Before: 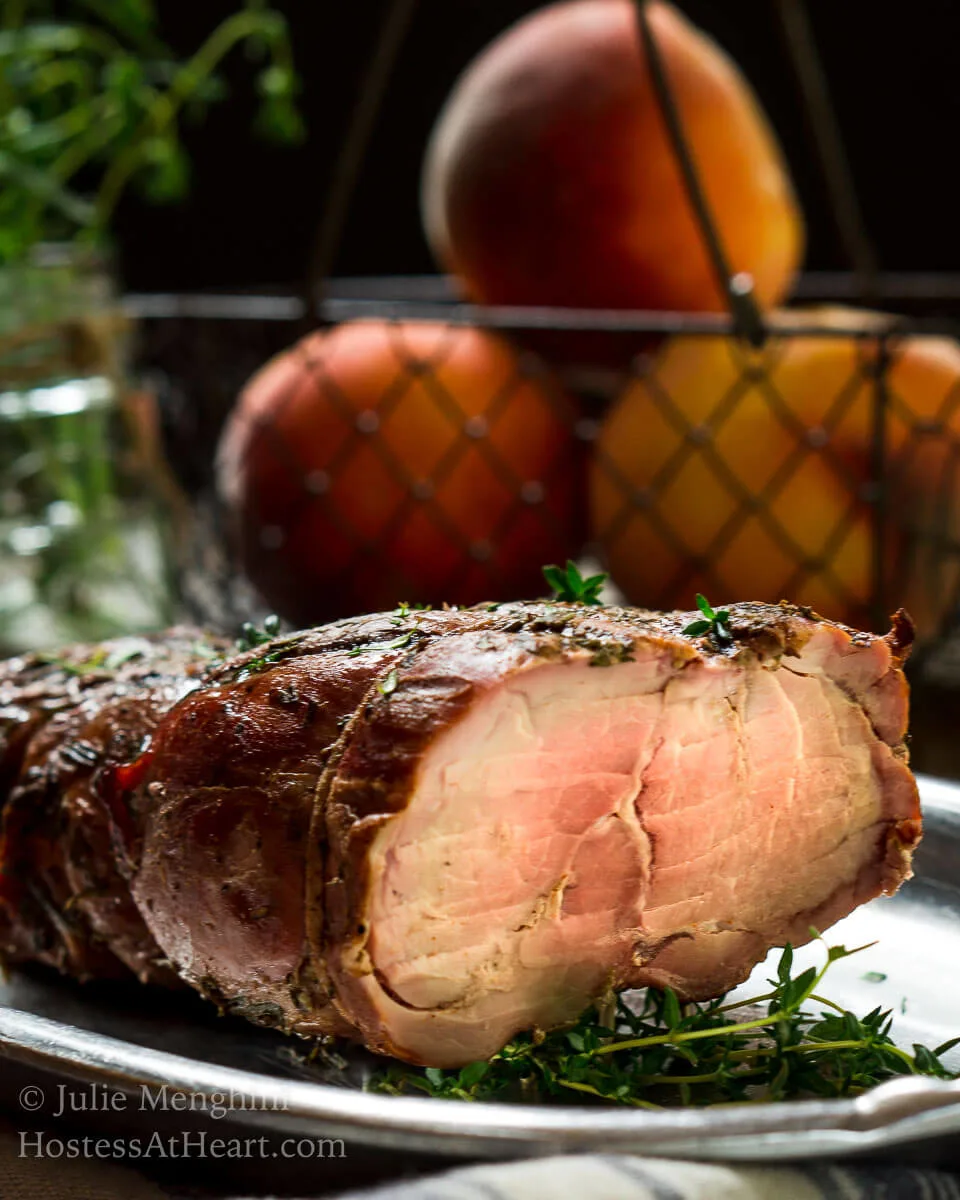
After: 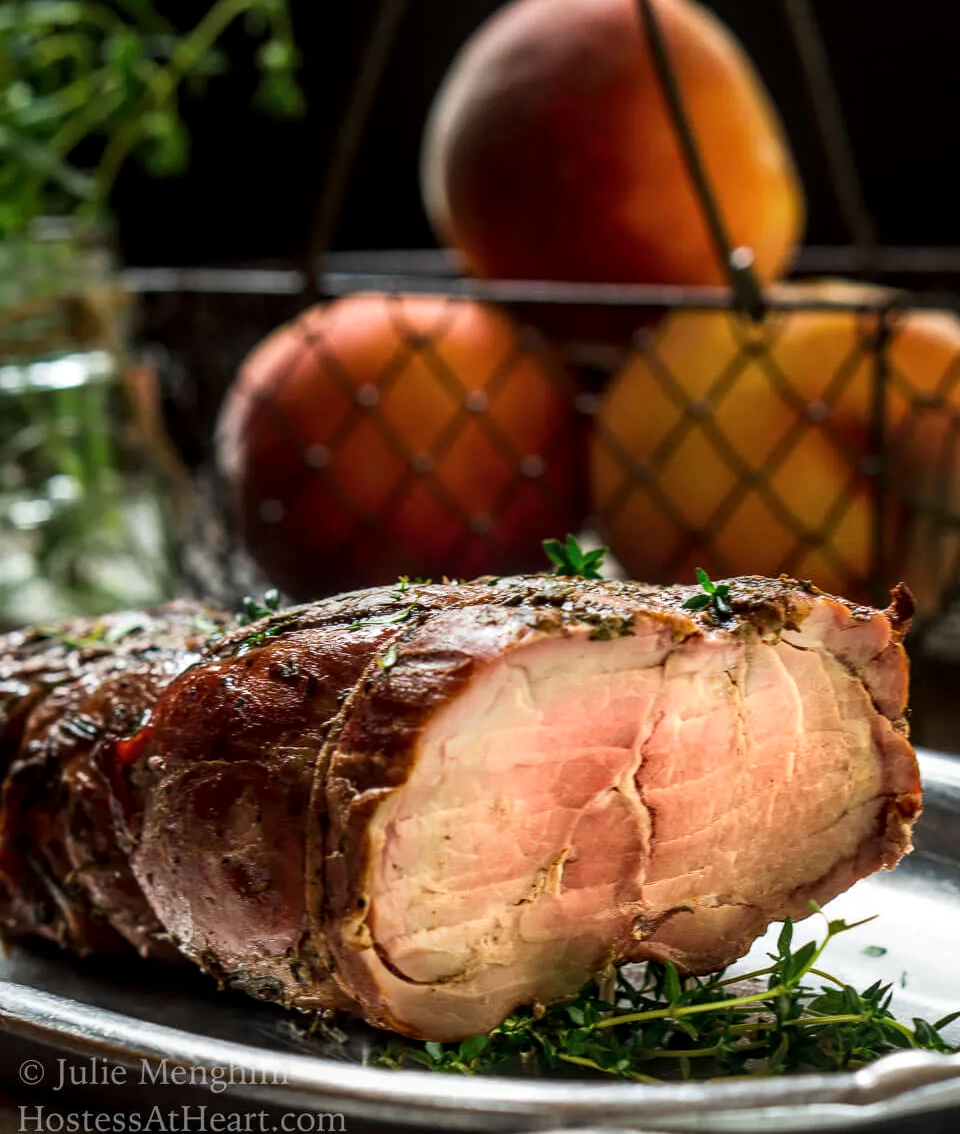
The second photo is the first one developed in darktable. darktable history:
crop and rotate: top 2.219%, bottom 3.227%
exposure: exposure 0.074 EV, compensate exposure bias true, compensate highlight preservation false
local contrast: on, module defaults
